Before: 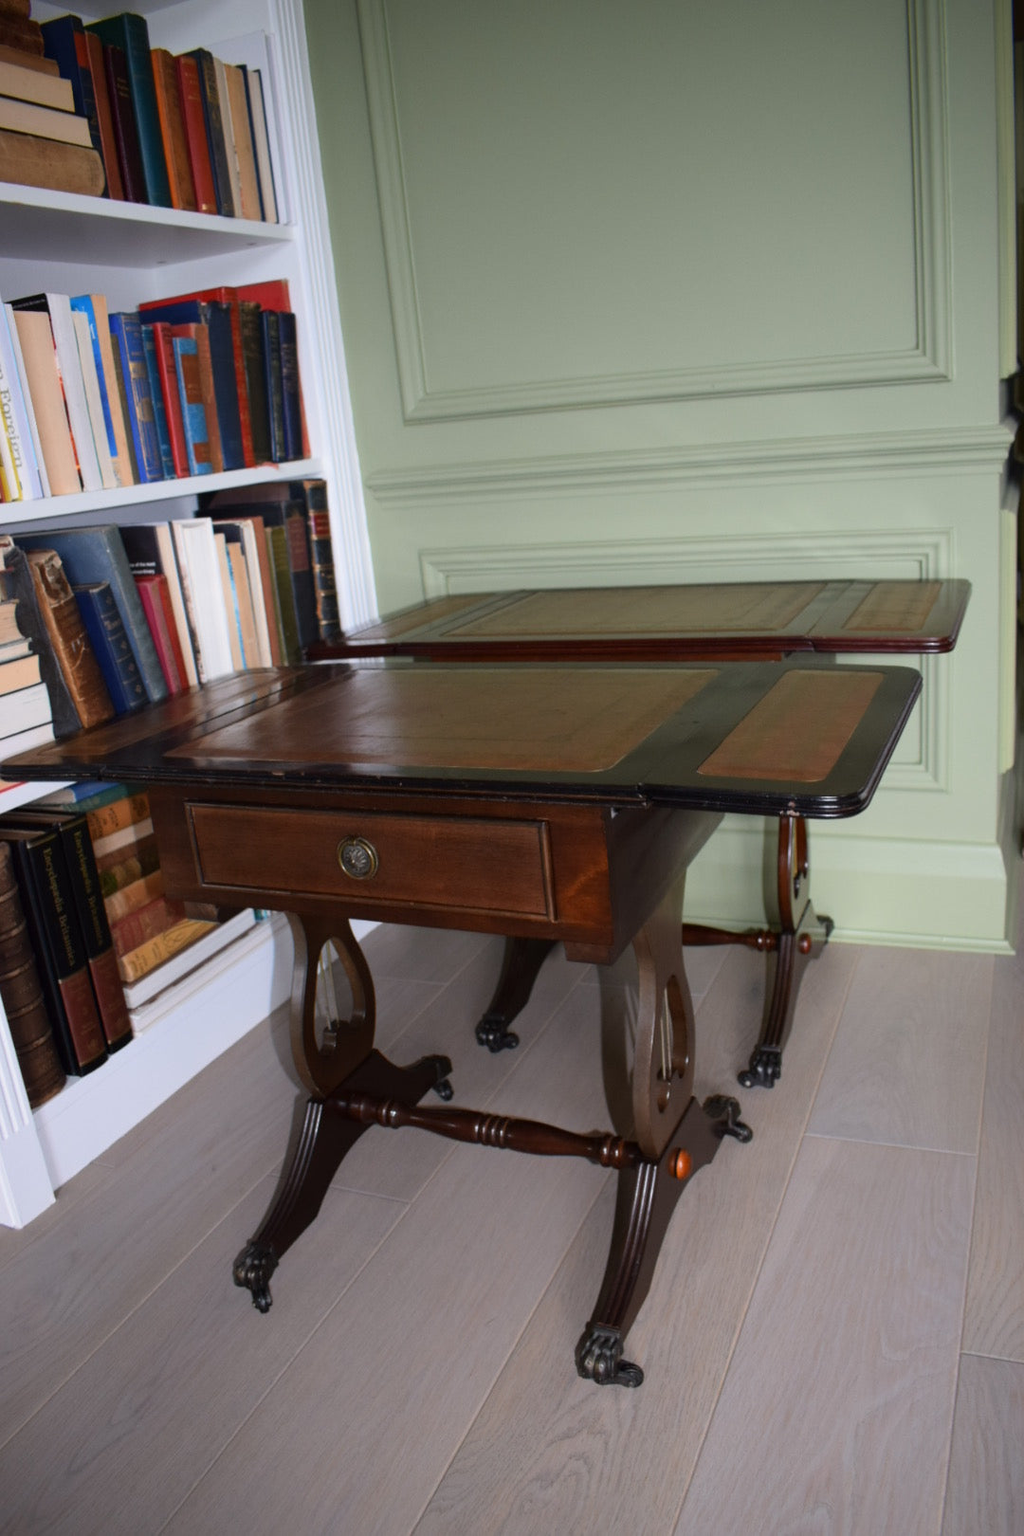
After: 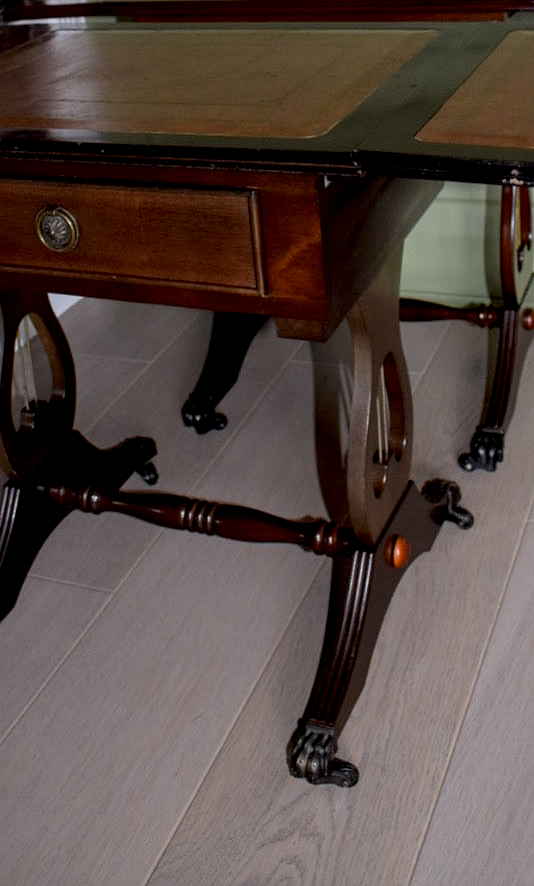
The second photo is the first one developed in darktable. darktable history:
exposure: black level correction 0.009, exposure -0.159 EV, compensate highlight preservation false
crop: left 29.672%, top 41.786%, right 20.851%, bottom 3.487%
local contrast: on, module defaults
sharpen: radius 1.272, amount 0.305, threshold 0
